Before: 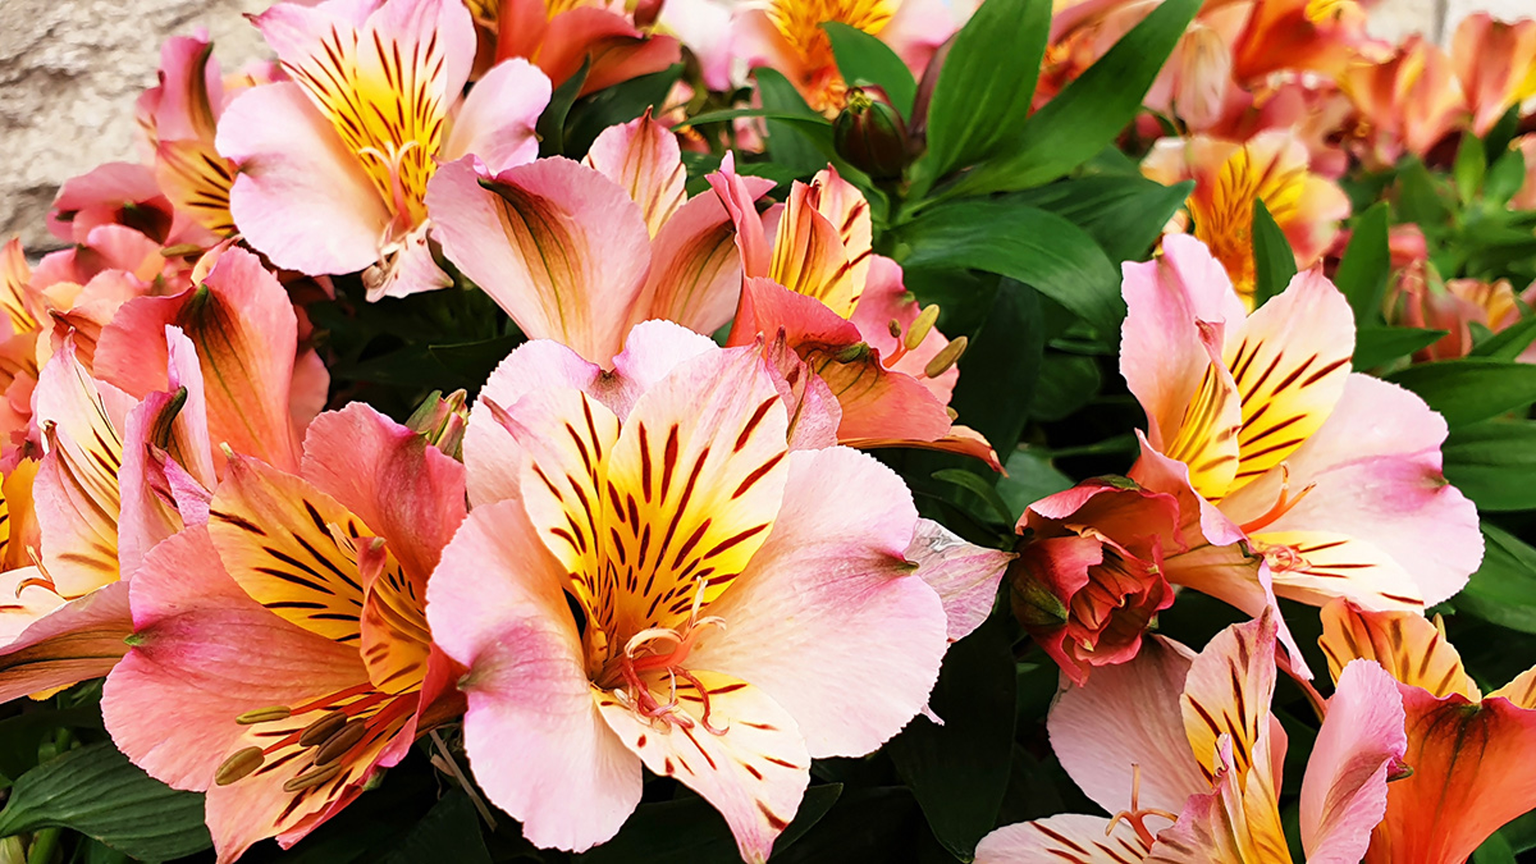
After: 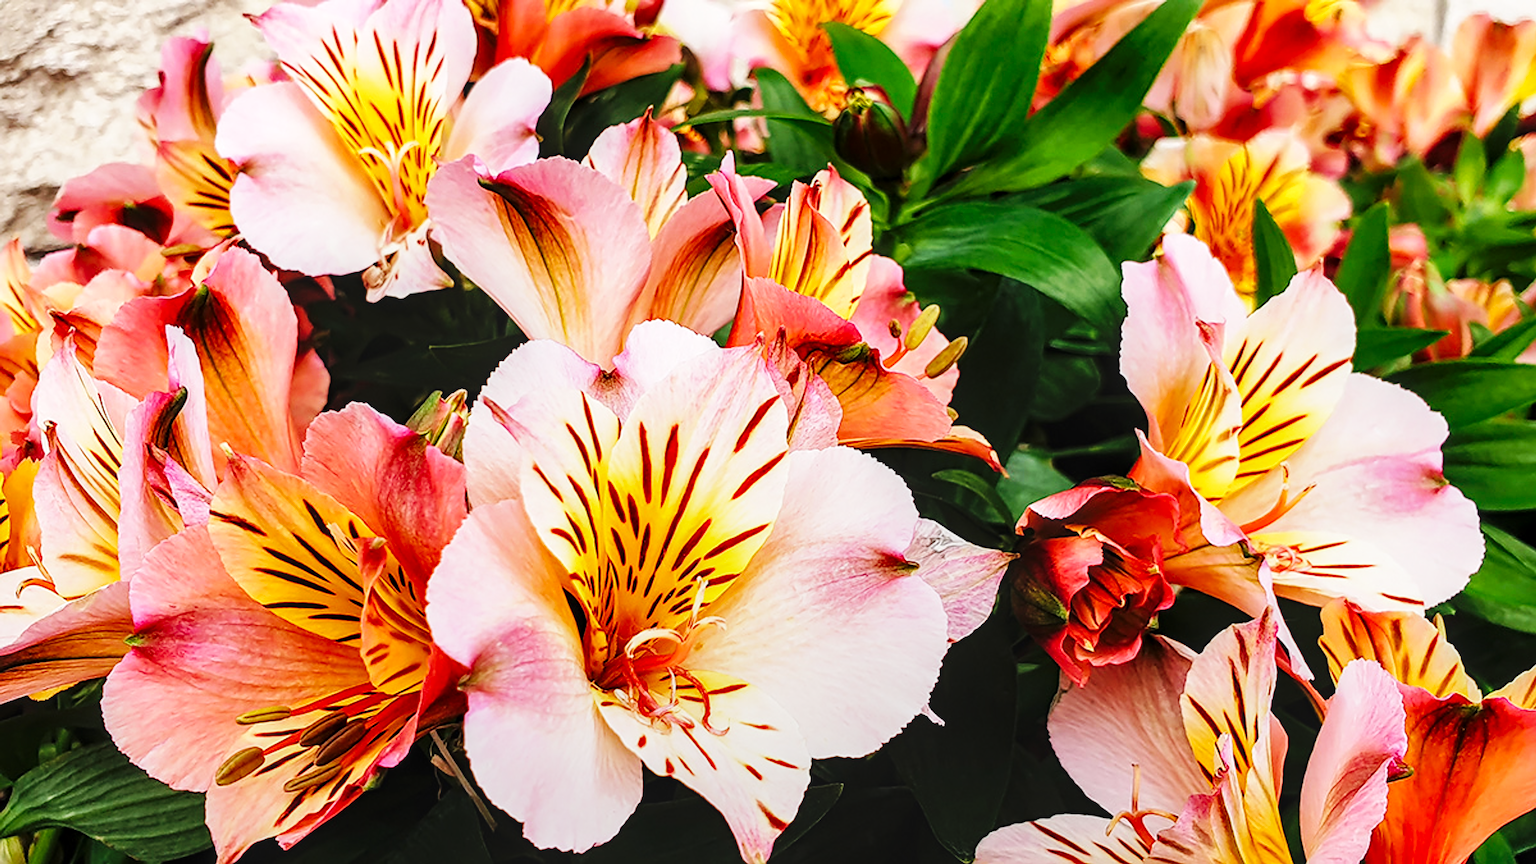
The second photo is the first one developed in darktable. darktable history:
local contrast: on, module defaults
sharpen: amount 0.493
base curve: curves: ch0 [(0, 0) (0.032, 0.025) (0.121, 0.166) (0.206, 0.329) (0.605, 0.79) (1, 1)], preserve colors none
